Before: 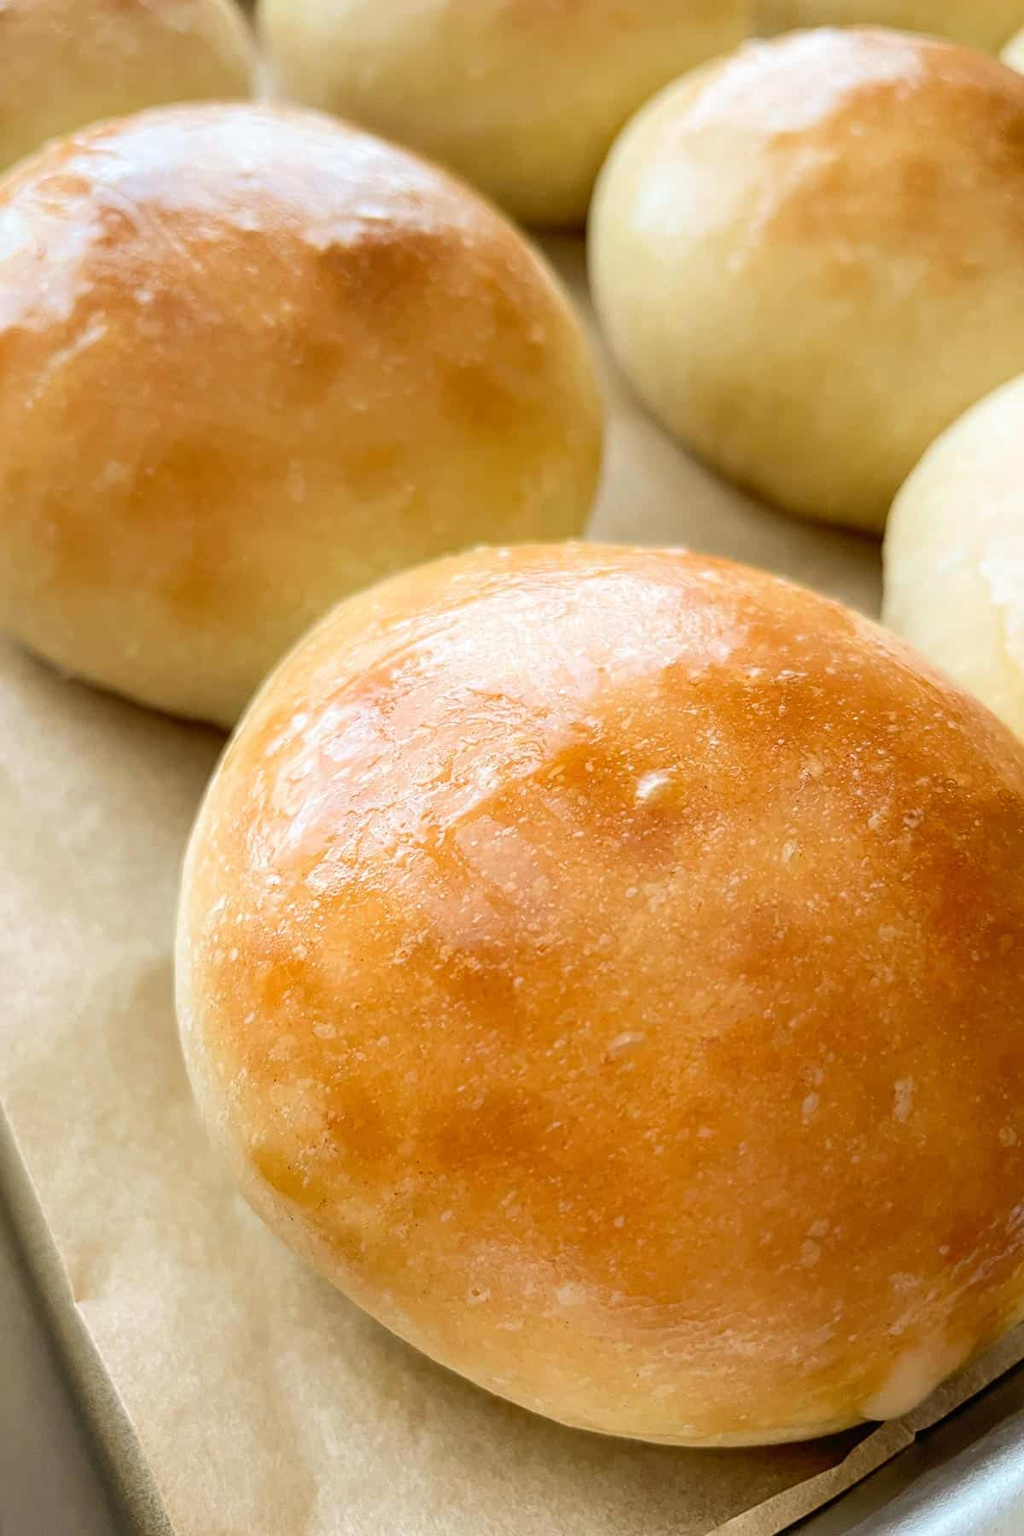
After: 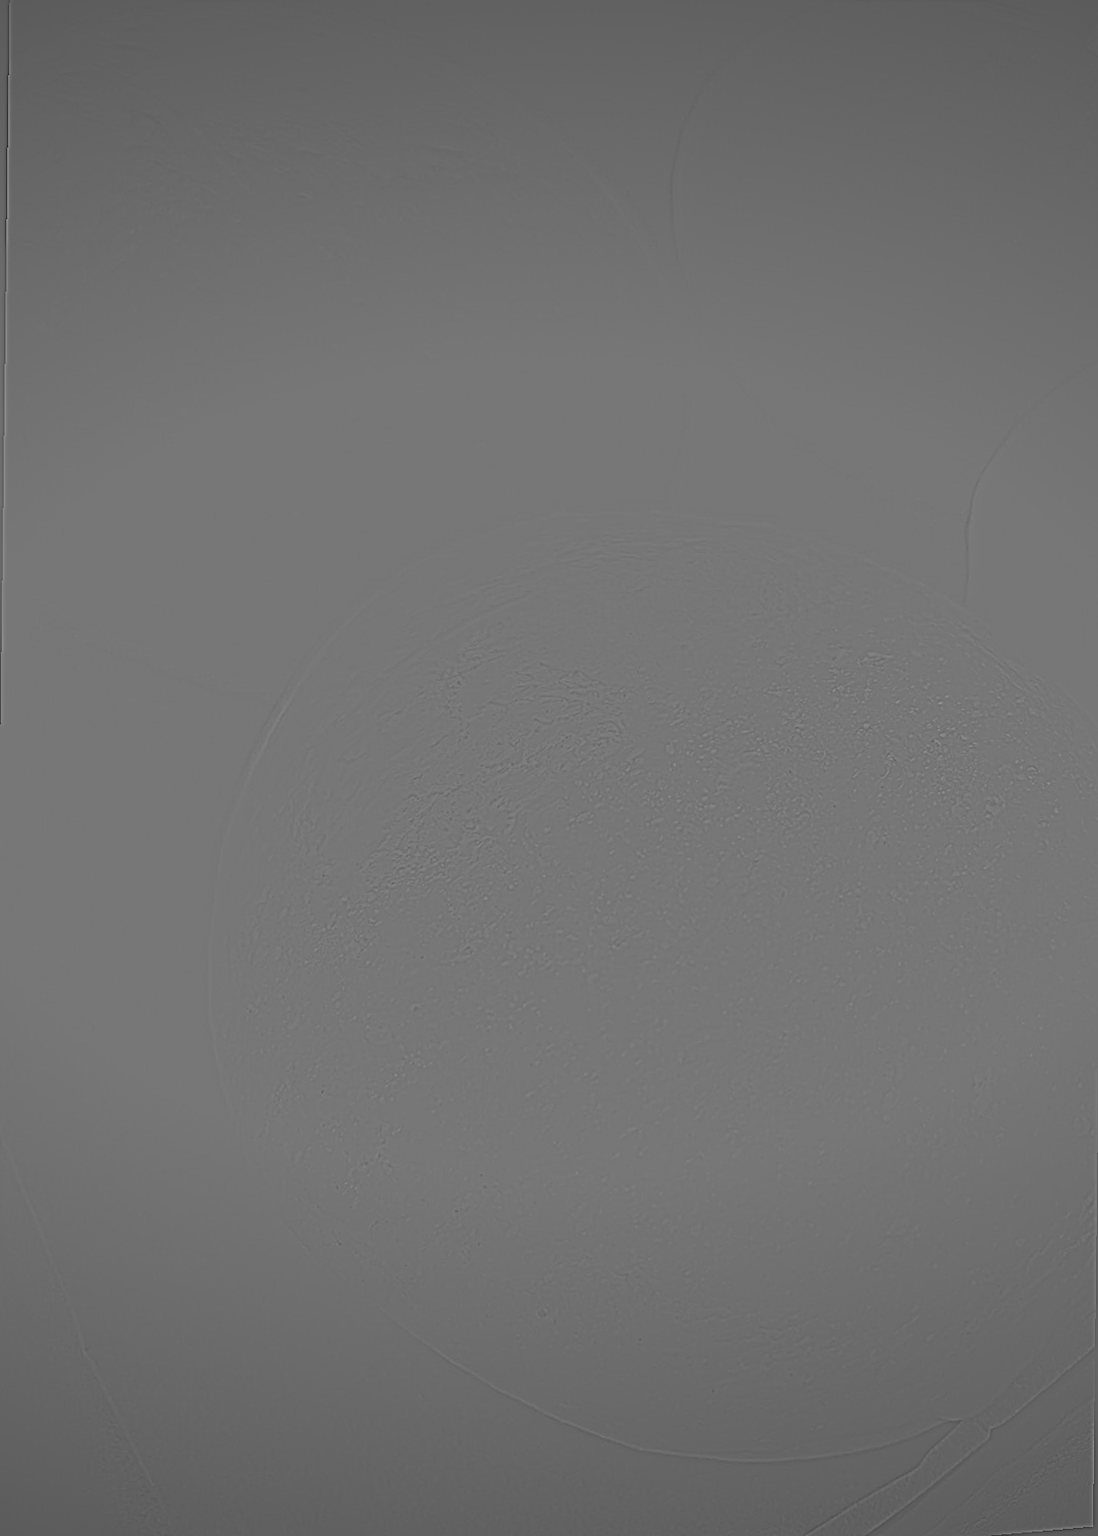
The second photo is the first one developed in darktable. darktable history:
vignetting: fall-off radius 100%, width/height ratio 1.337
highpass: sharpness 5.84%, contrast boost 8.44%
rotate and perspective: rotation 0.679°, lens shift (horizontal) 0.136, crop left 0.009, crop right 0.991, crop top 0.078, crop bottom 0.95
sharpen: on, module defaults
